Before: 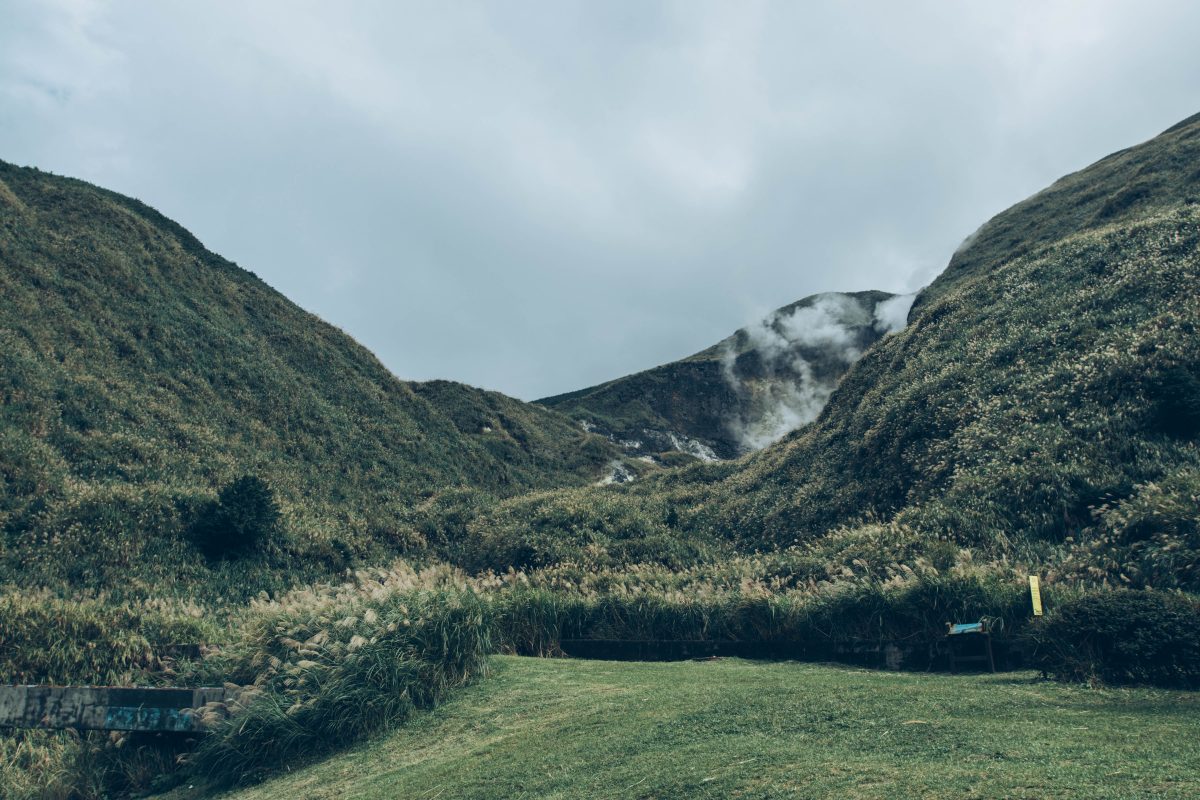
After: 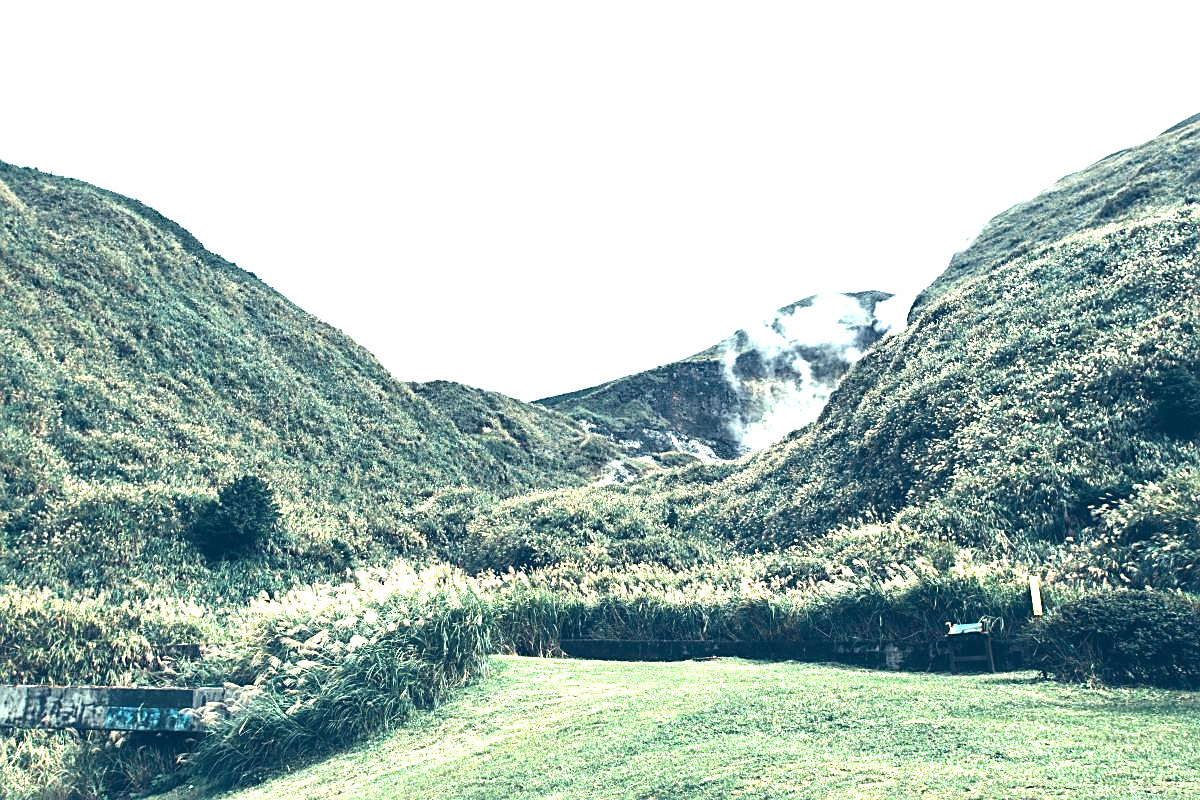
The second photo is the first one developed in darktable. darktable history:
exposure: exposure 2.008 EV, compensate exposure bias true, compensate highlight preservation false
tone equalizer: -8 EV -0.001 EV, -7 EV 0.002 EV, -6 EV -0.002 EV, -5 EV -0.006 EV, -4 EV -0.069 EV, -3 EV -0.199 EV, -2 EV -0.282 EV, -1 EV 0.114 EV, +0 EV 0.308 EV, smoothing diameter 24.96%, edges refinement/feathering 10.24, preserve details guided filter
sharpen: on, module defaults
